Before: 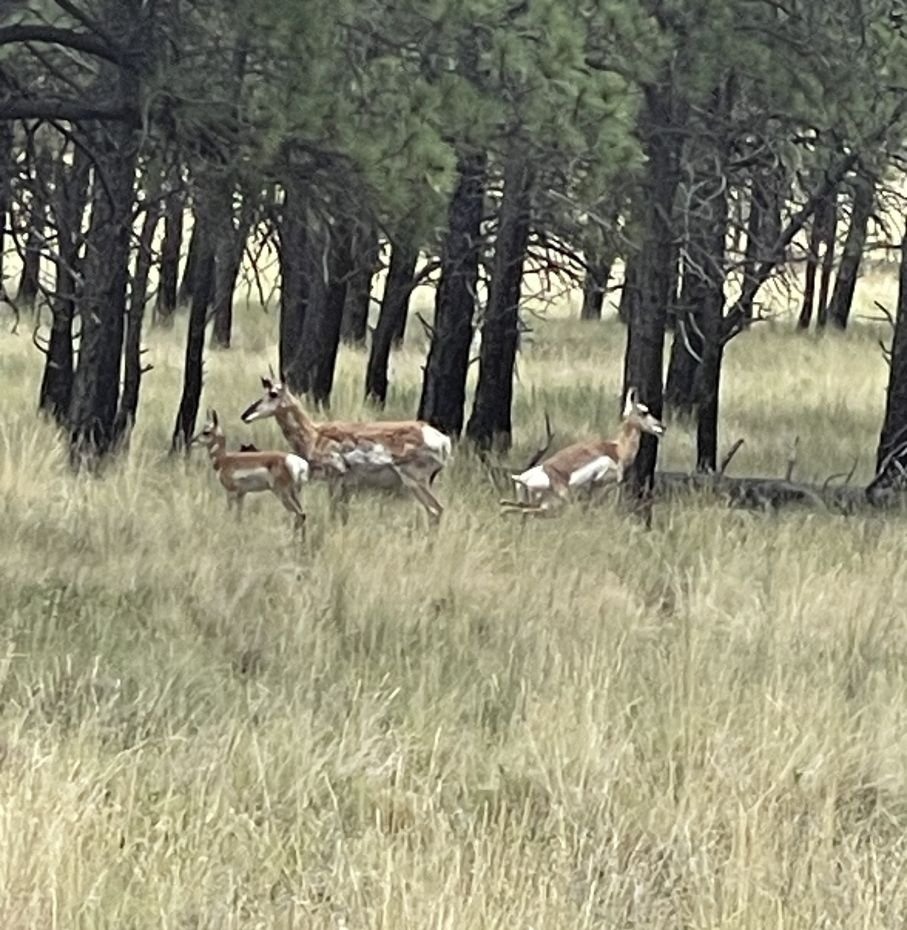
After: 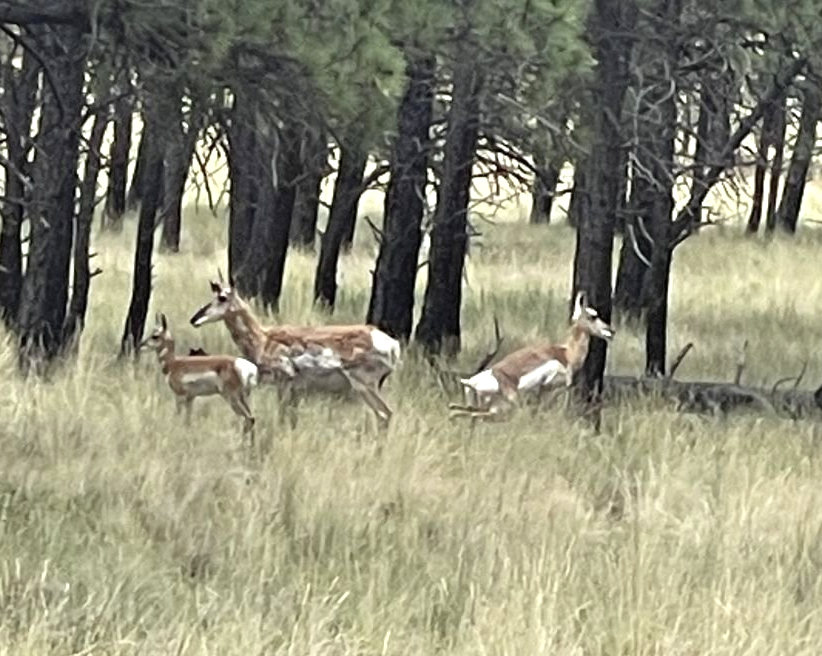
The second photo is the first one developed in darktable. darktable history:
levels: levels [0, 0.492, 0.984]
crop: left 5.636%, top 10.323%, right 3.646%, bottom 19.043%
exposure: exposure 0.2 EV, compensate highlight preservation false
